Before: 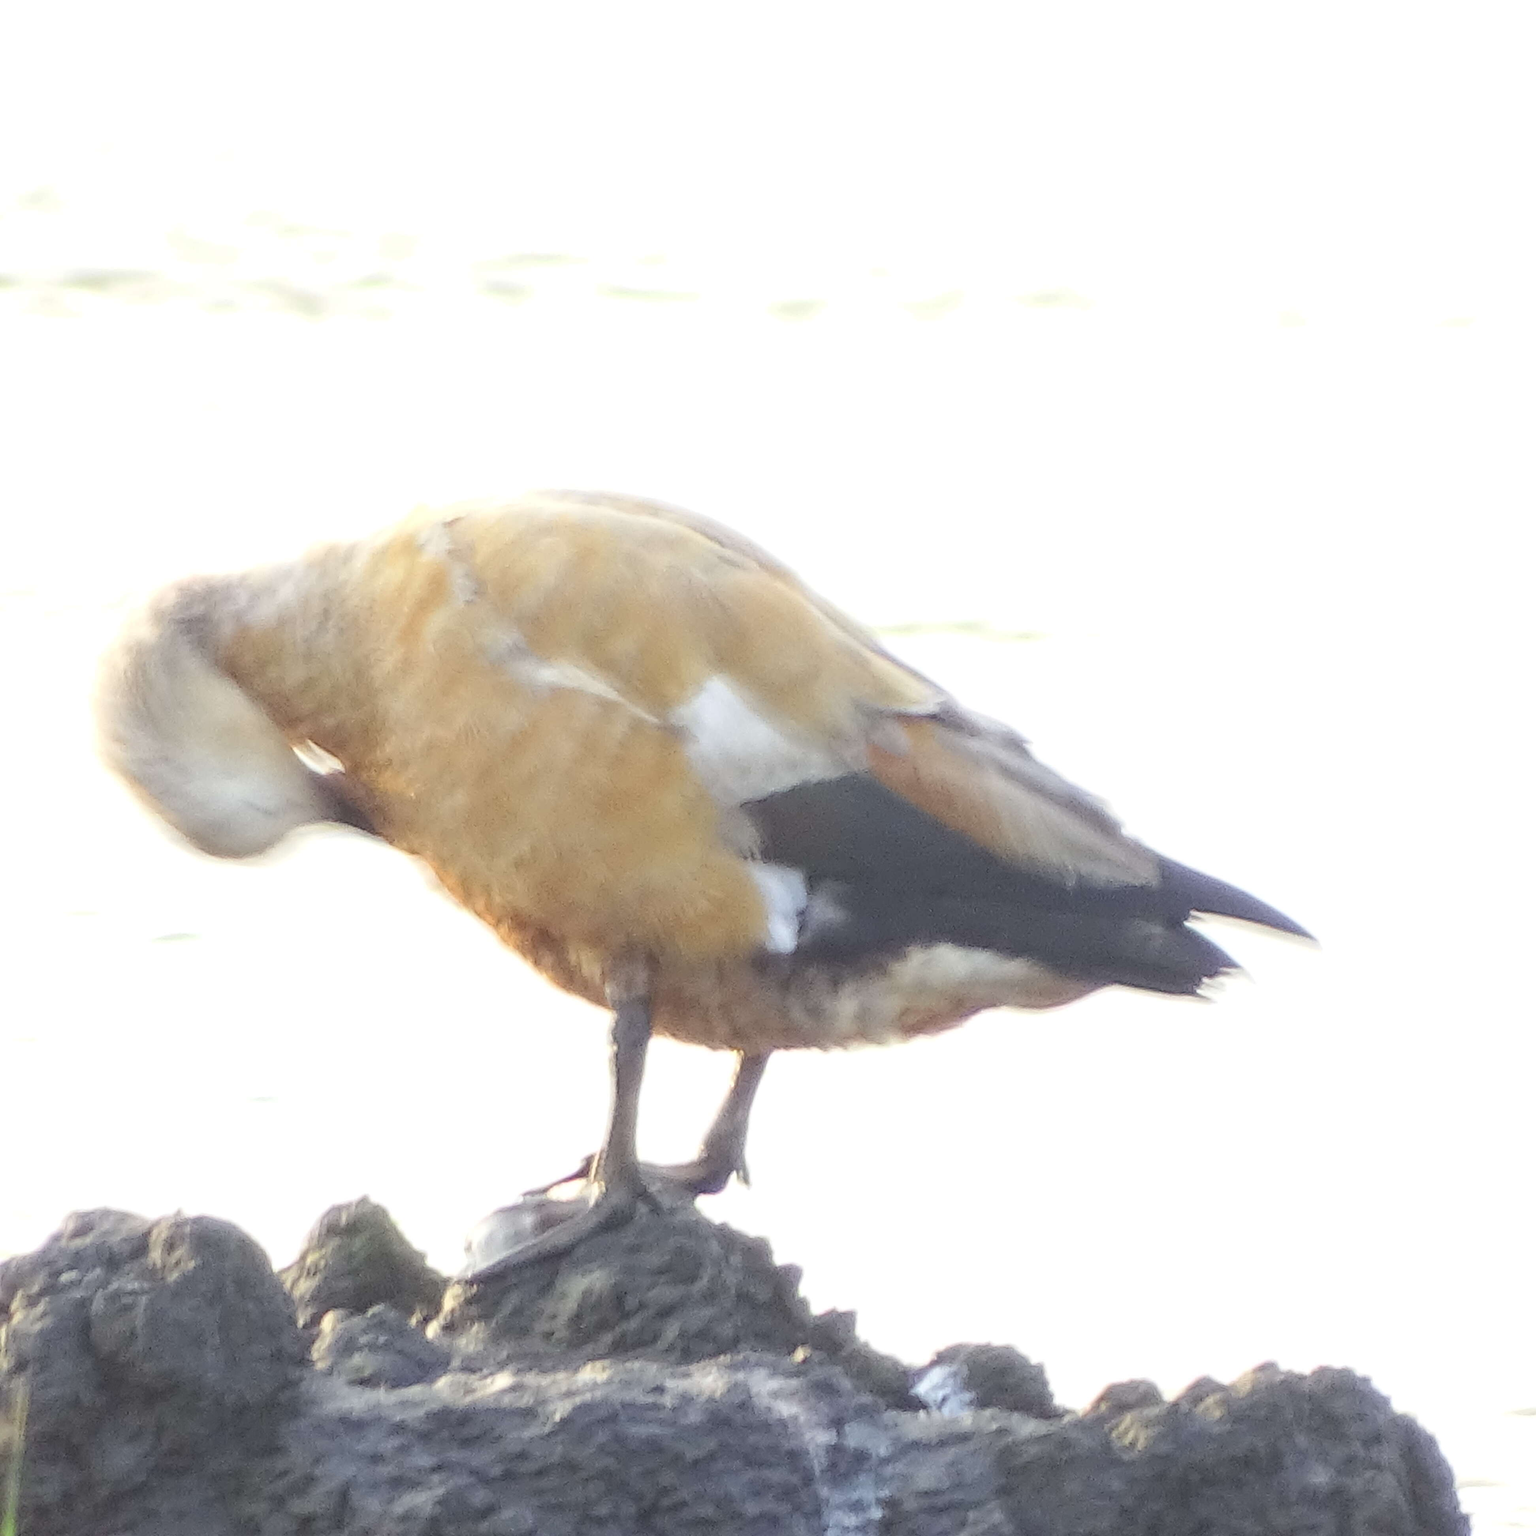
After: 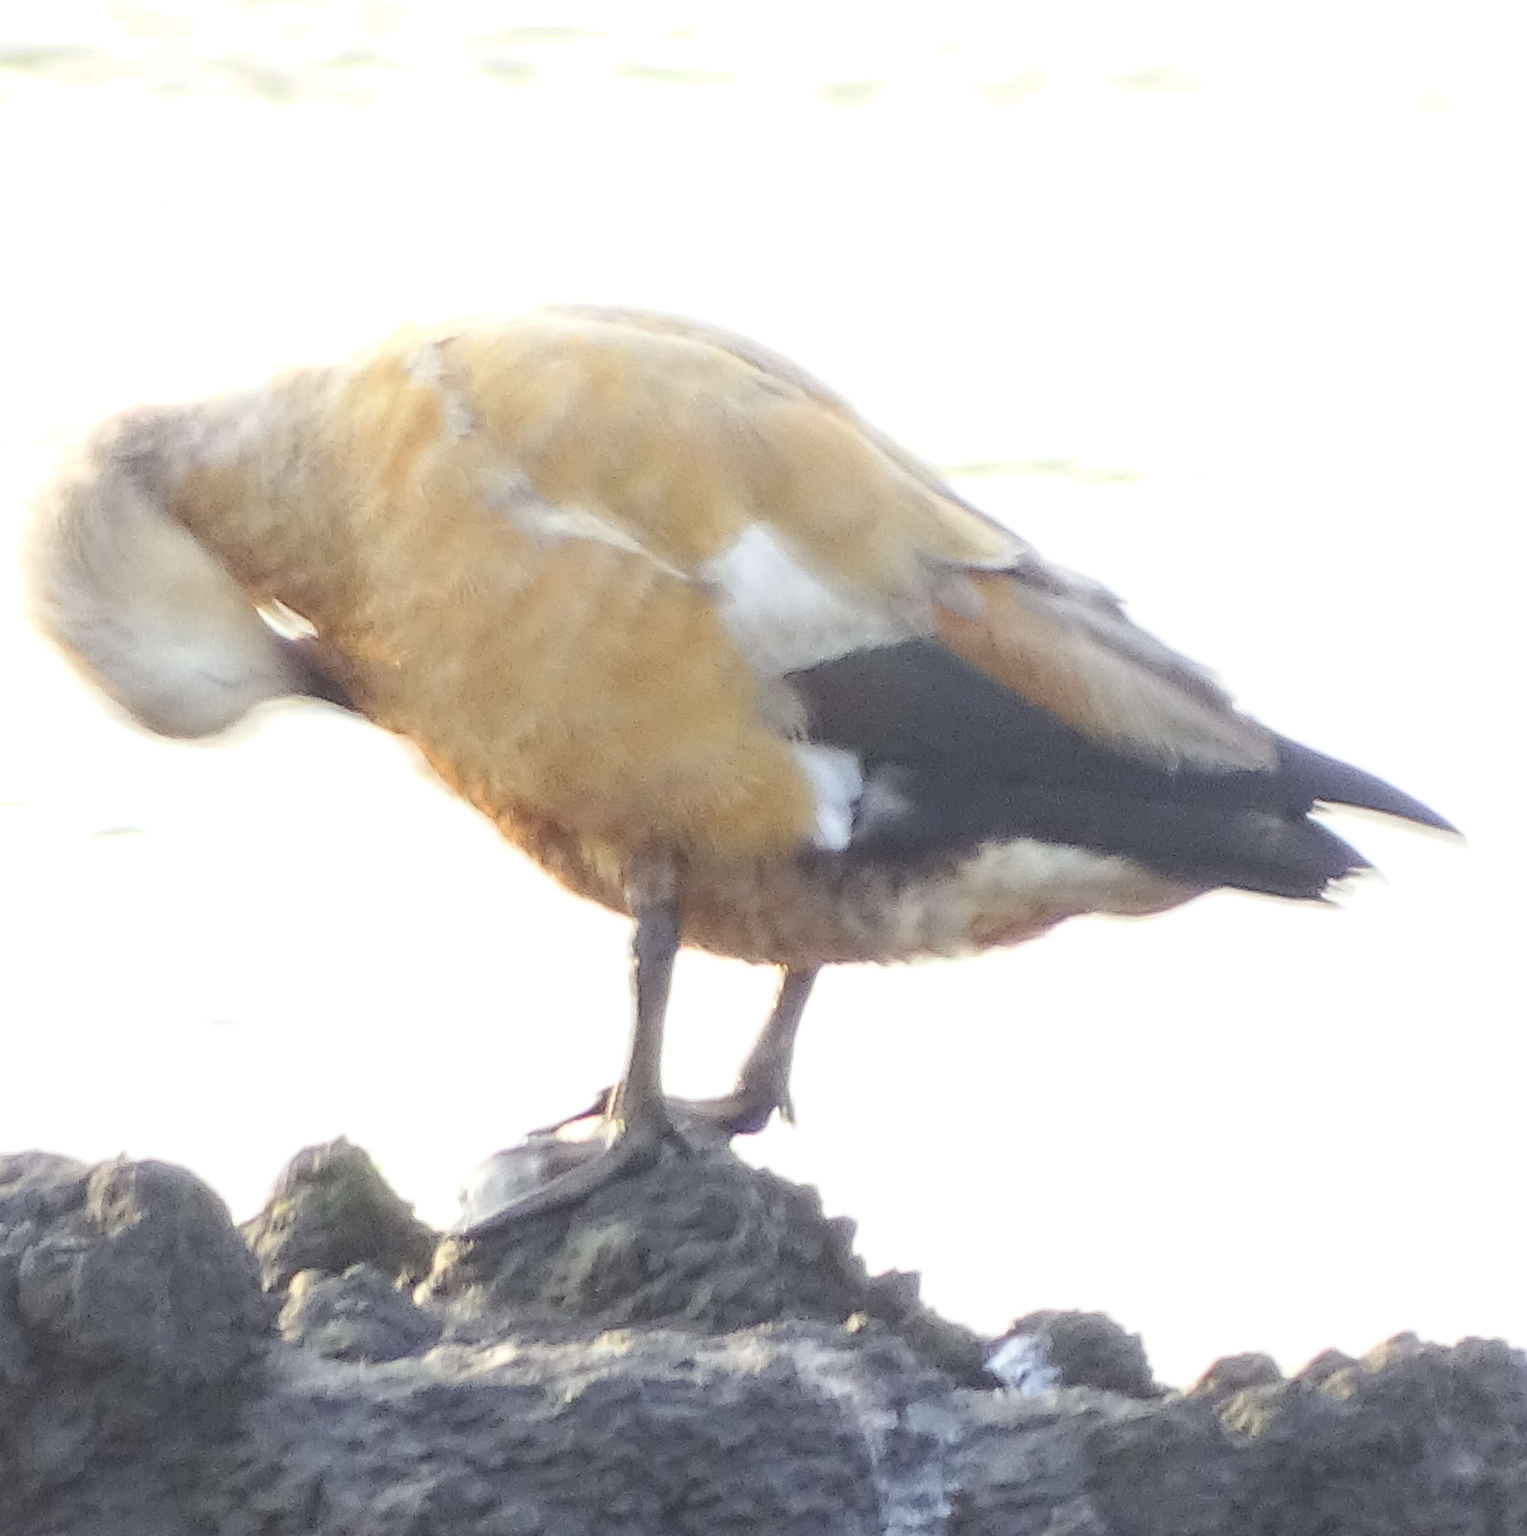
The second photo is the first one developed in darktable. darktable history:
crop and rotate: left 4.937%, top 15.091%, right 10.644%
contrast brightness saturation: contrast 0.071
